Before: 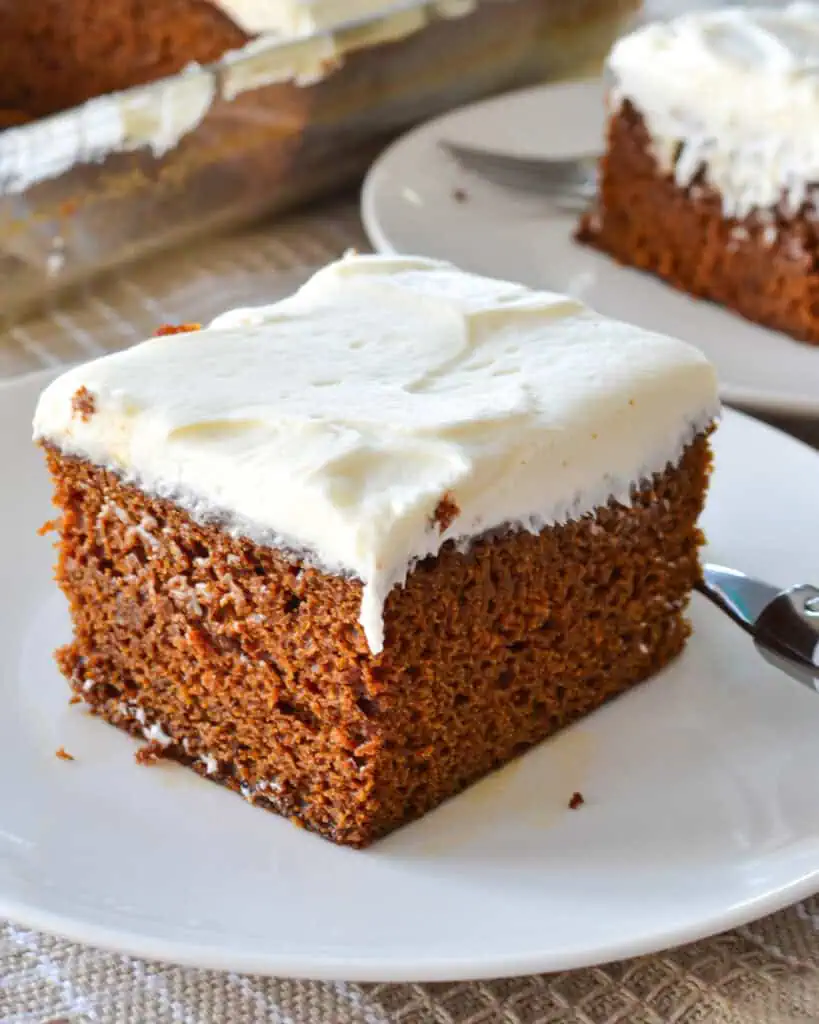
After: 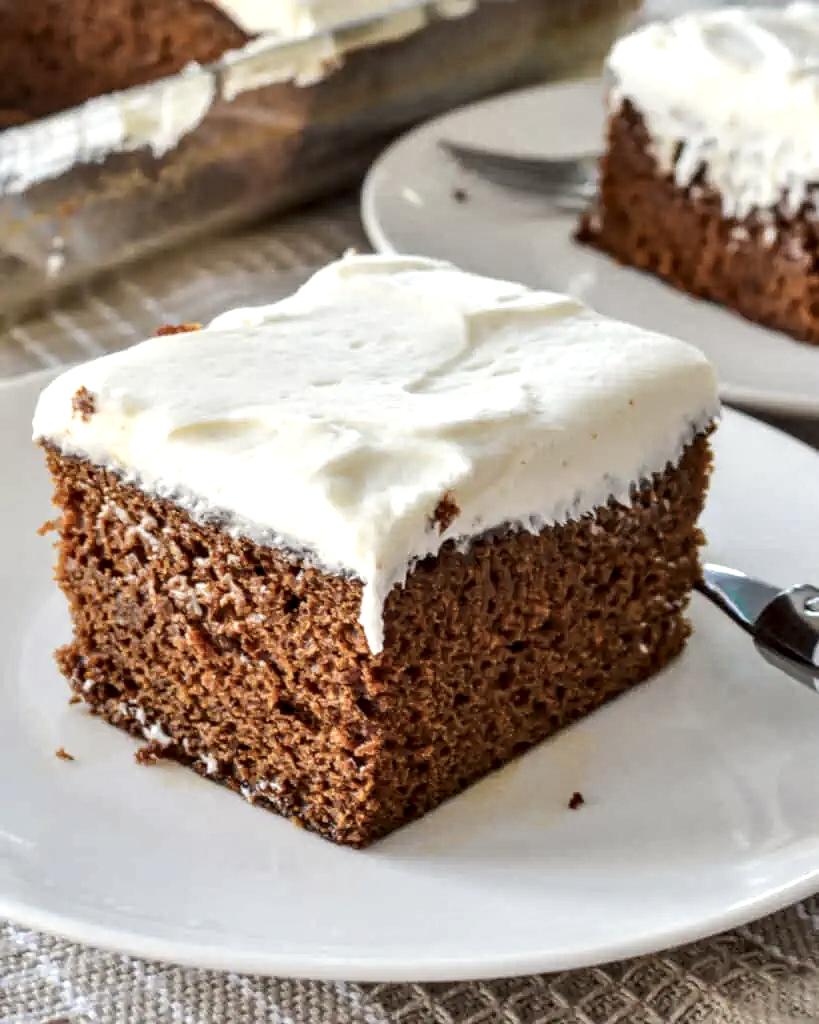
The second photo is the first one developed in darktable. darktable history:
color correction: highlights b* 2.92
local contrast: detail 150%
contrast brightness saturation: contrast 0.096, saturation -0.289
